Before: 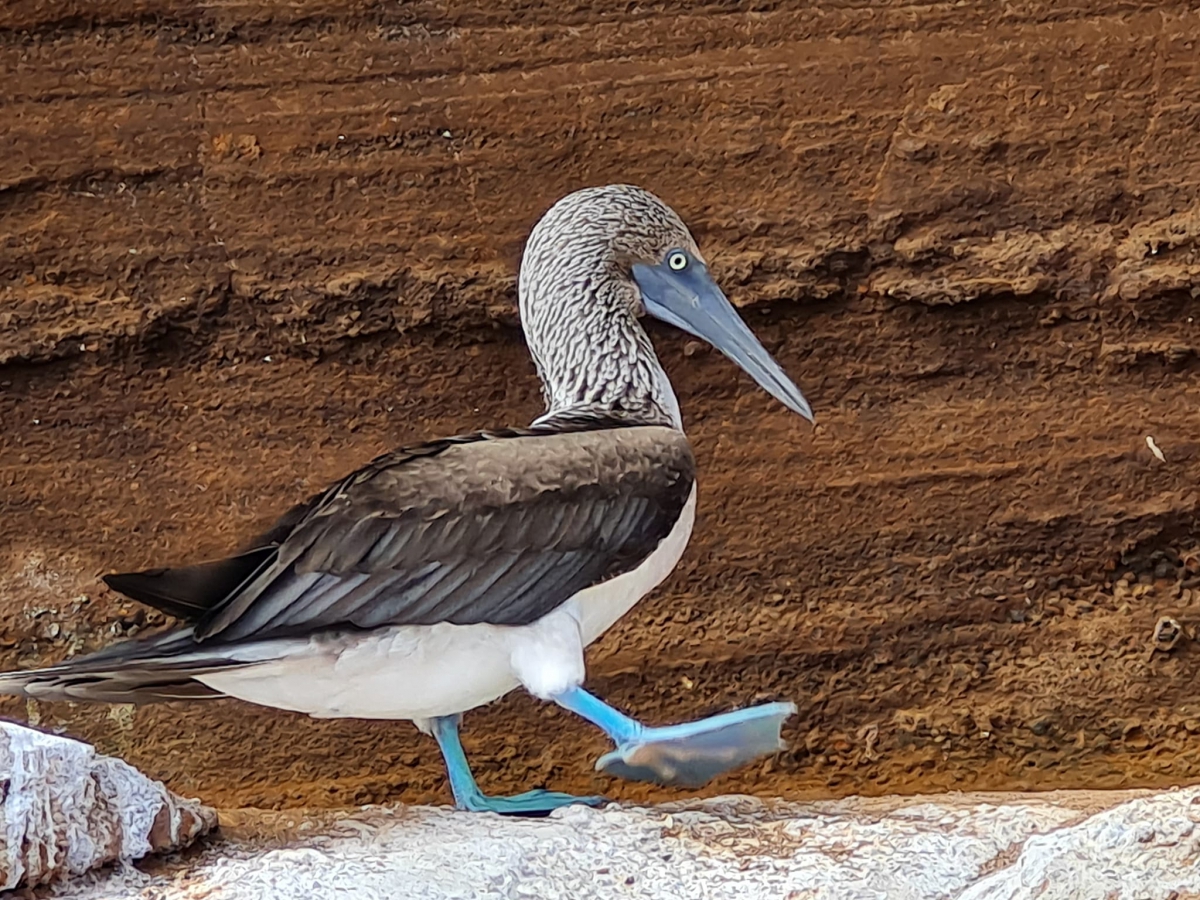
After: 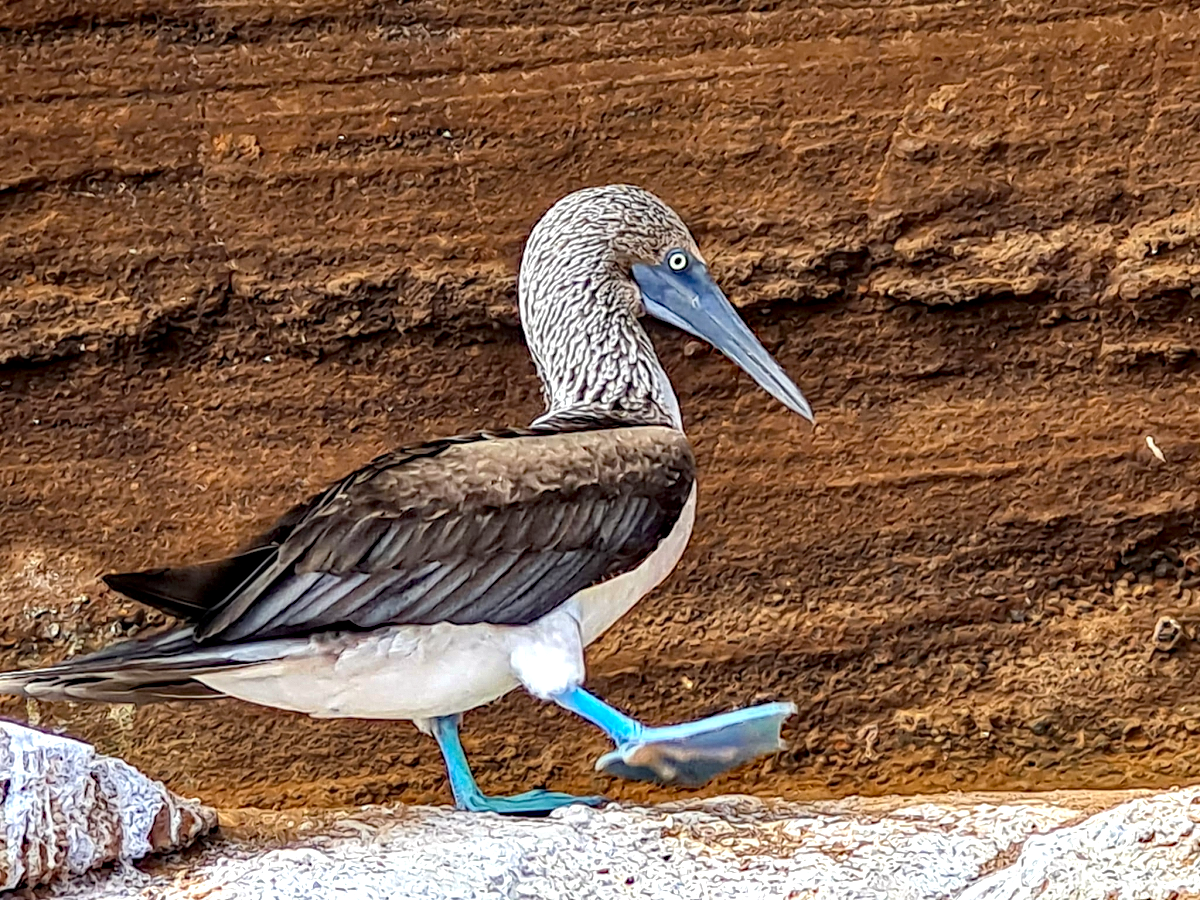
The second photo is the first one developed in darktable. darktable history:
exposure: black level correction 0.001, exposure 0.499 EV, compensate highlight preservation false
haze removal: strength 0.487, distance 0.428, adaptive false
local contrast: highlights 61%, detail 143%, midtone range 0.431
